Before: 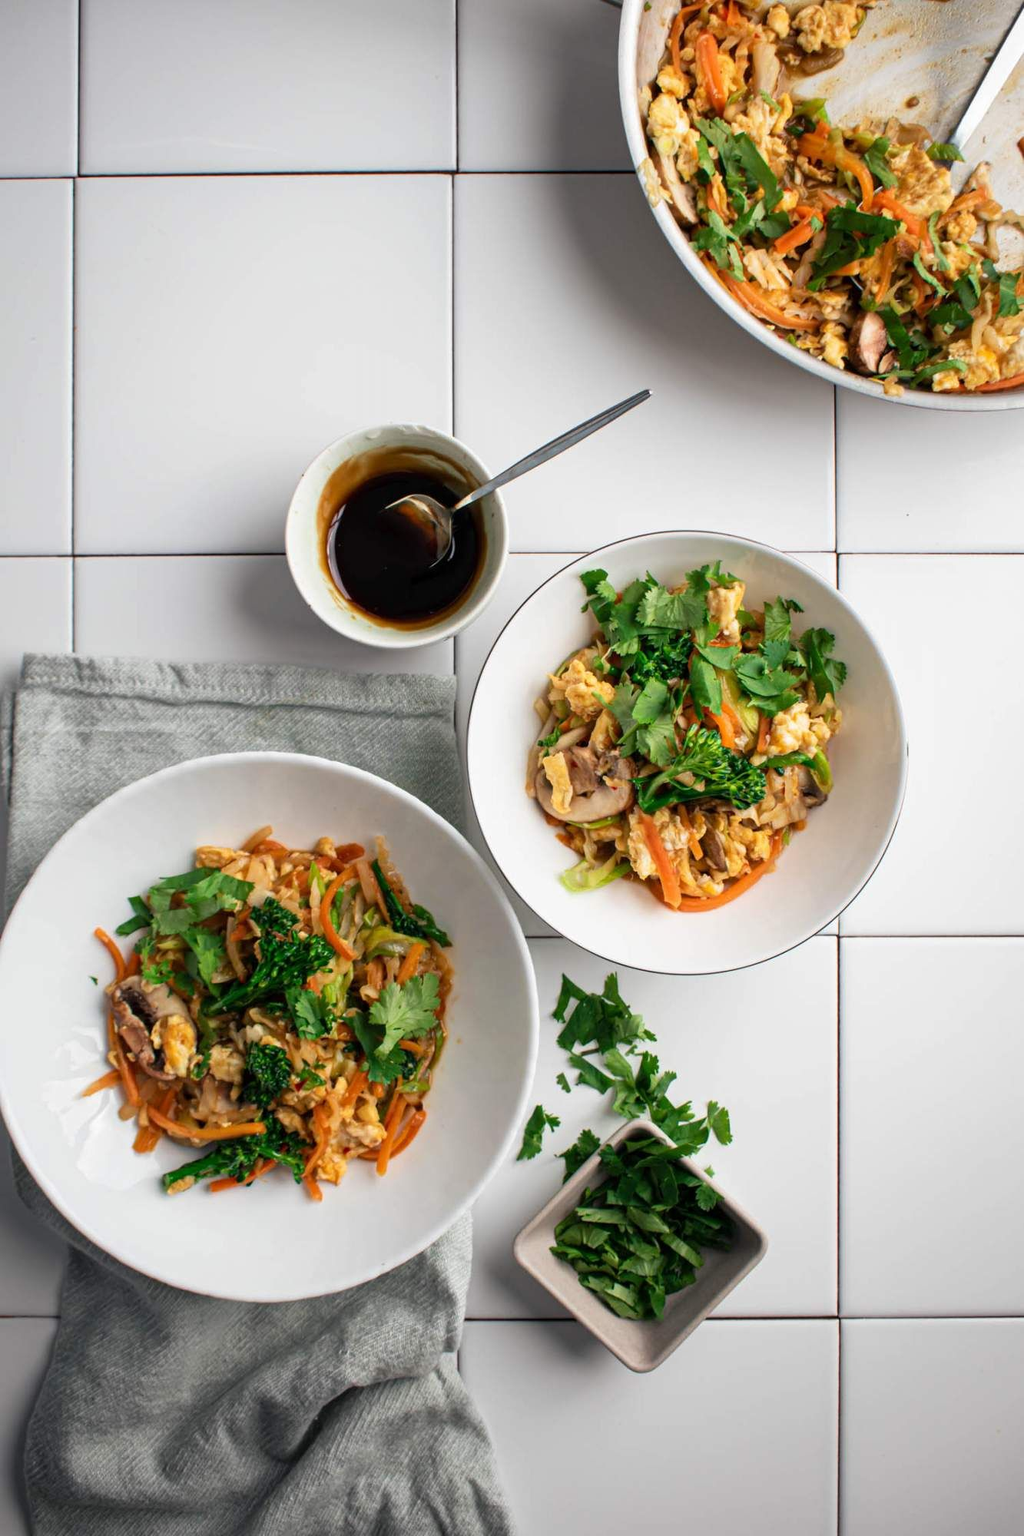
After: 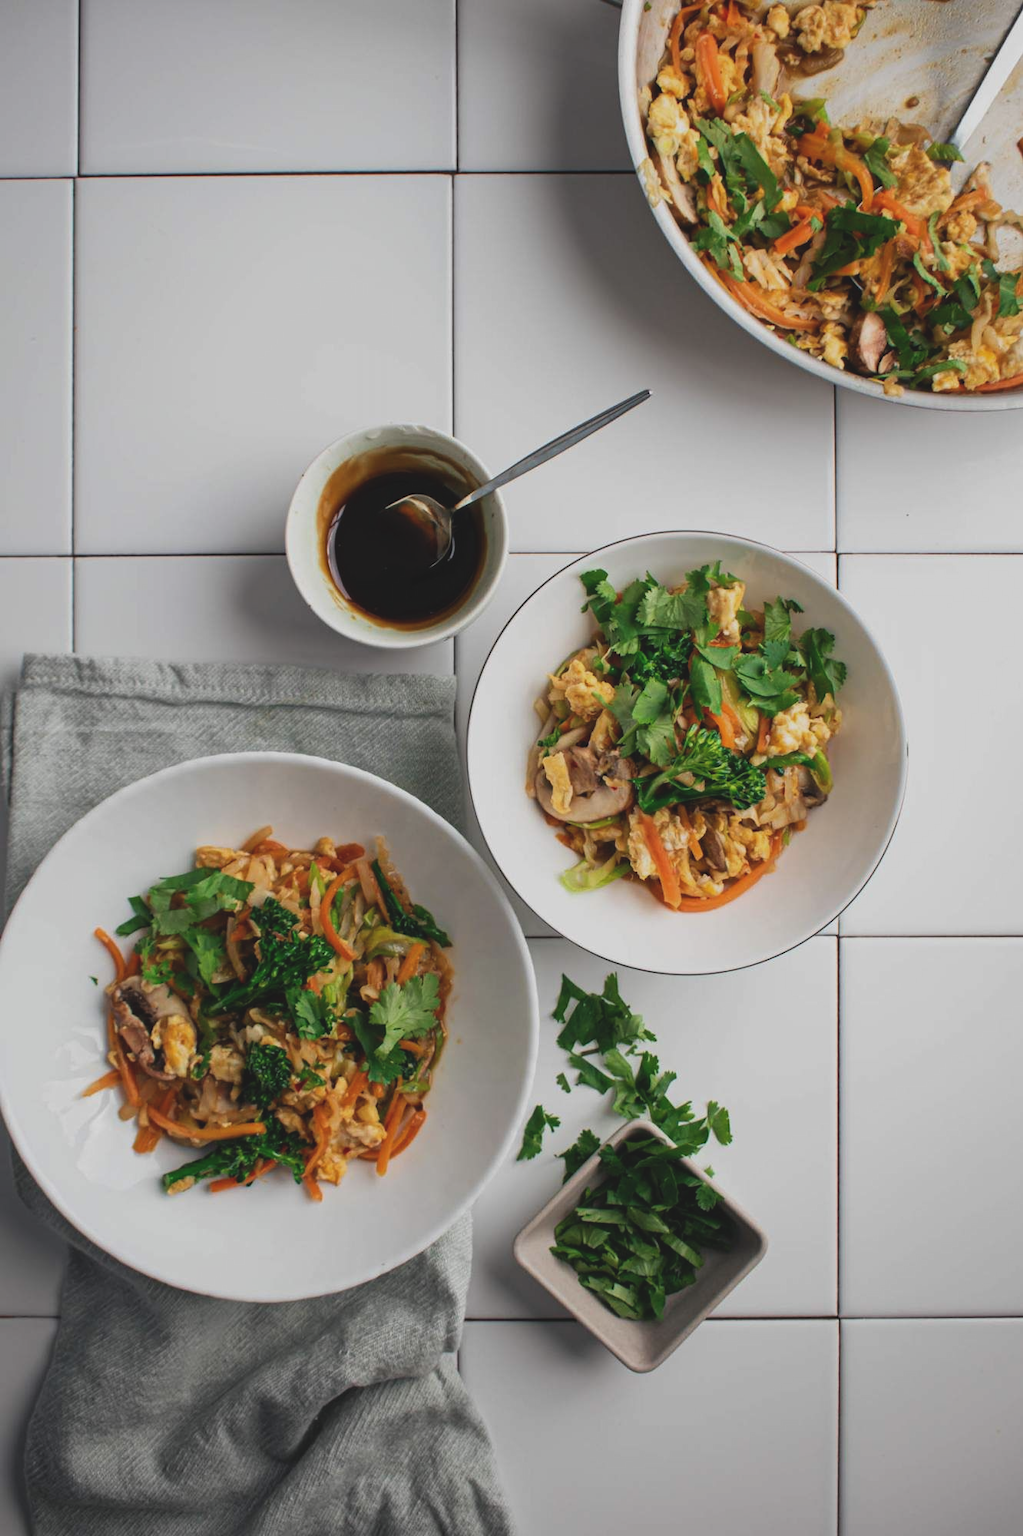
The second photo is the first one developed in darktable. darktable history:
exposure: black level correction -0.015, exposure -0.512 EV, compensate highlight preservation false
